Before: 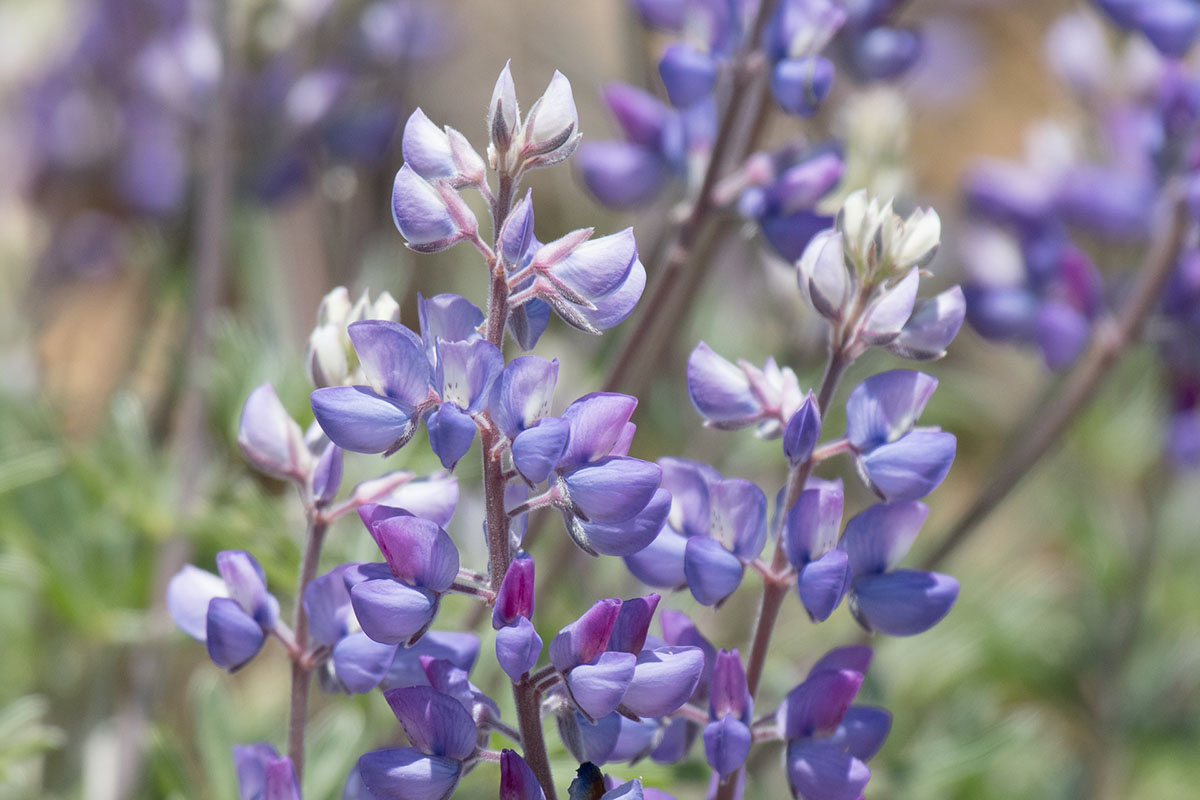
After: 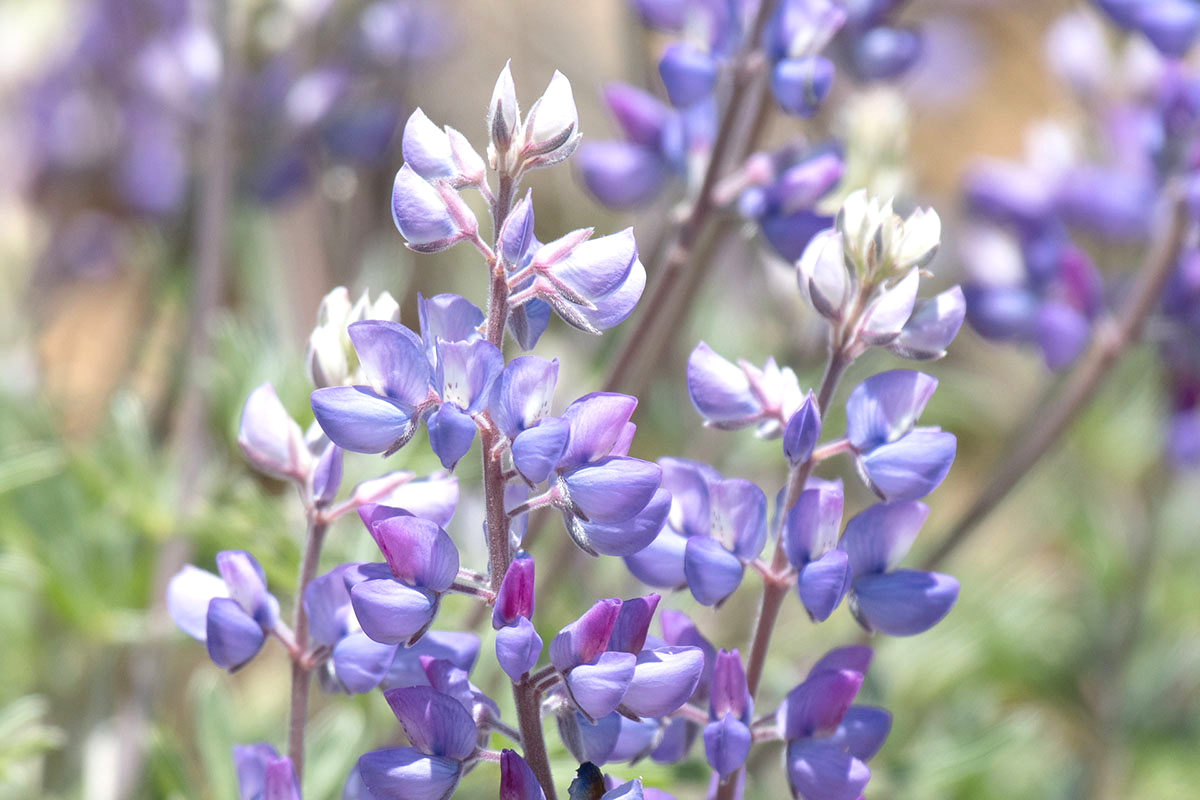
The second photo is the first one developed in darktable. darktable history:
local contrast: mode bilateral grid, contrast 100, coarseness 100, detail 91%, midtone range 0.2
exposure: black level correction -0.002, exposure 0.54 EV, compensate highlight preservation false
